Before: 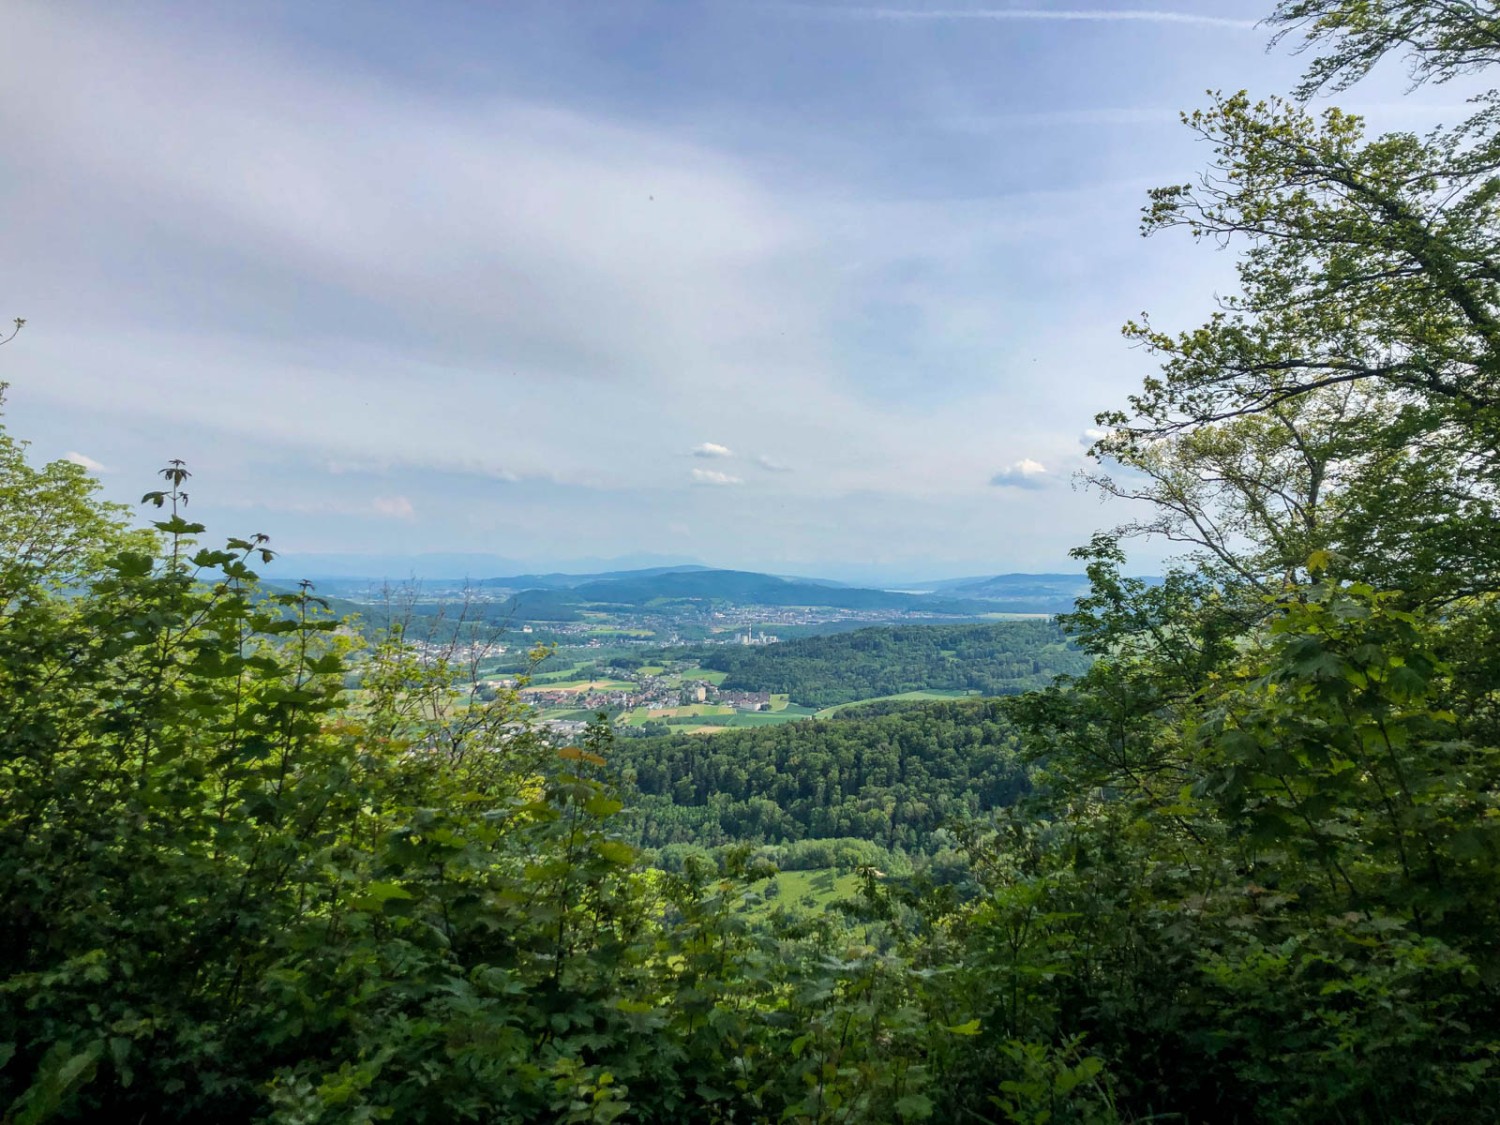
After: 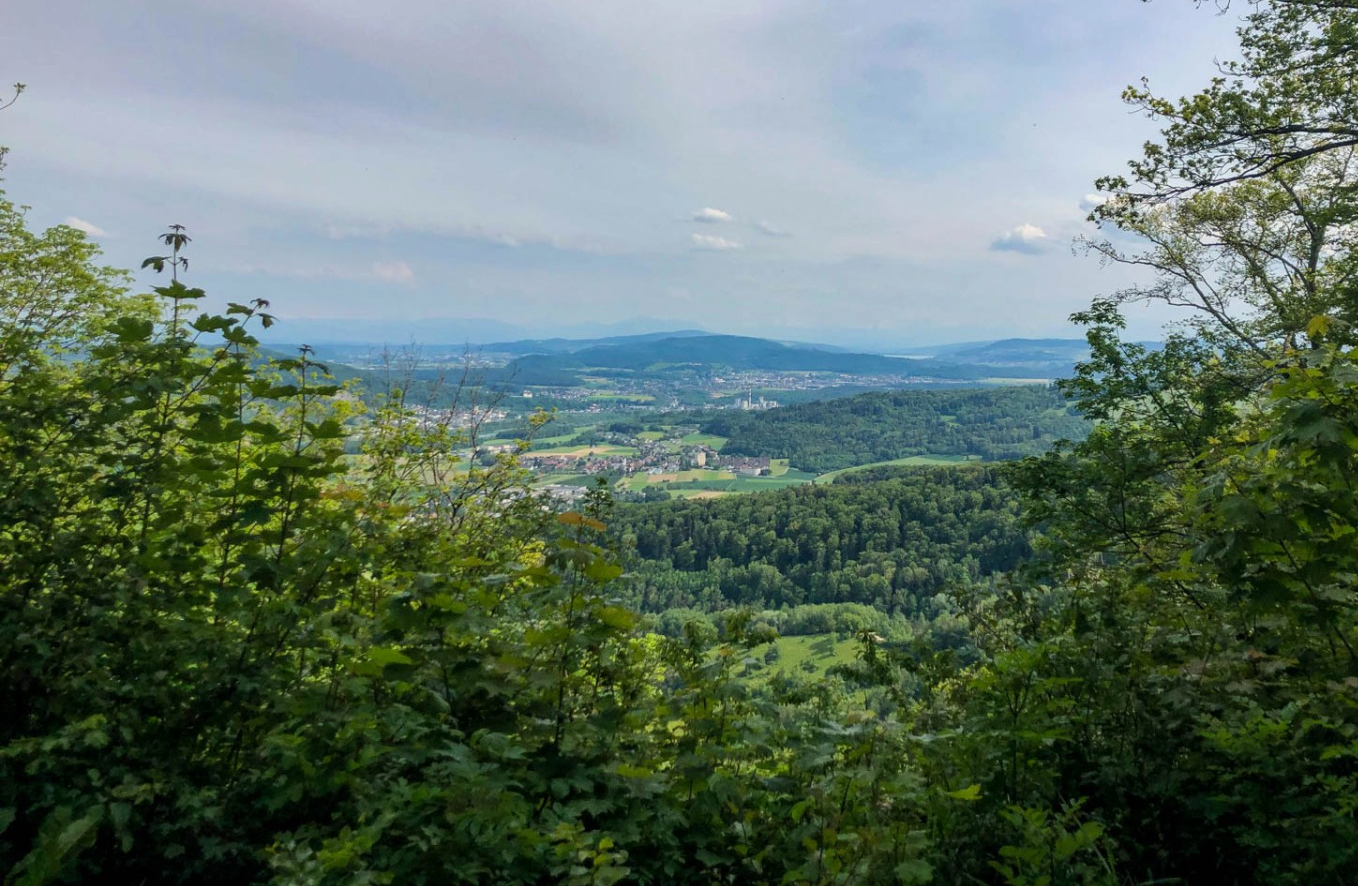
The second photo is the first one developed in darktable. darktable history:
exposure: exposure -0.151 EV, compensate highlight preservation false
crop: top 20.916%, right 9.437%, bottom 0.316%
